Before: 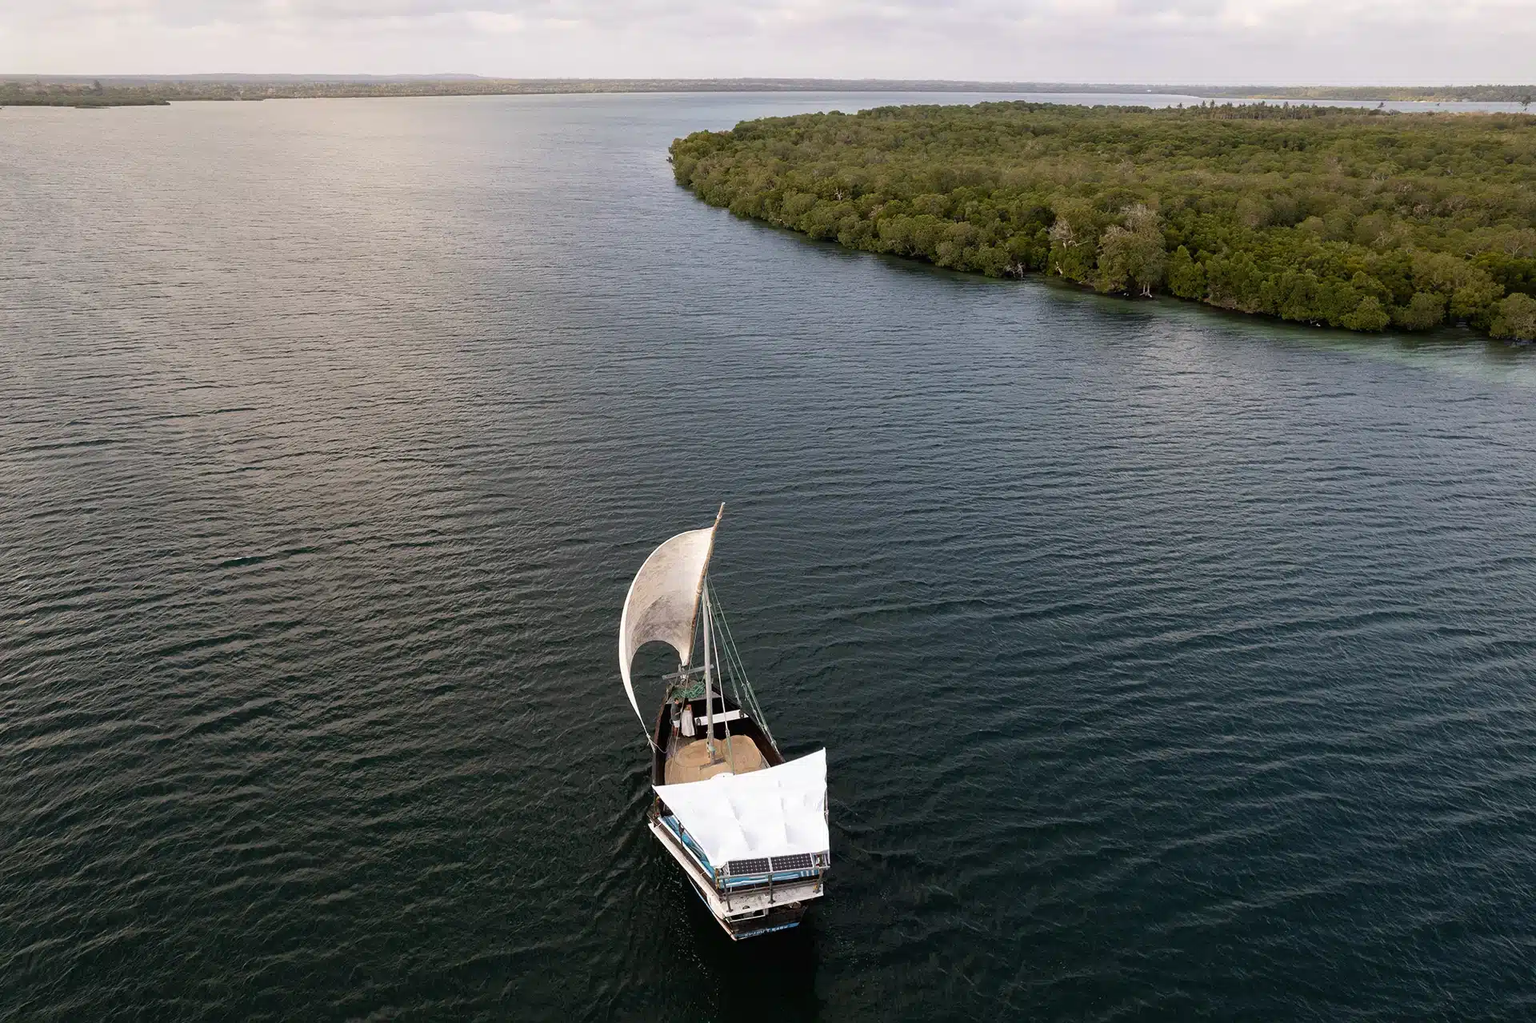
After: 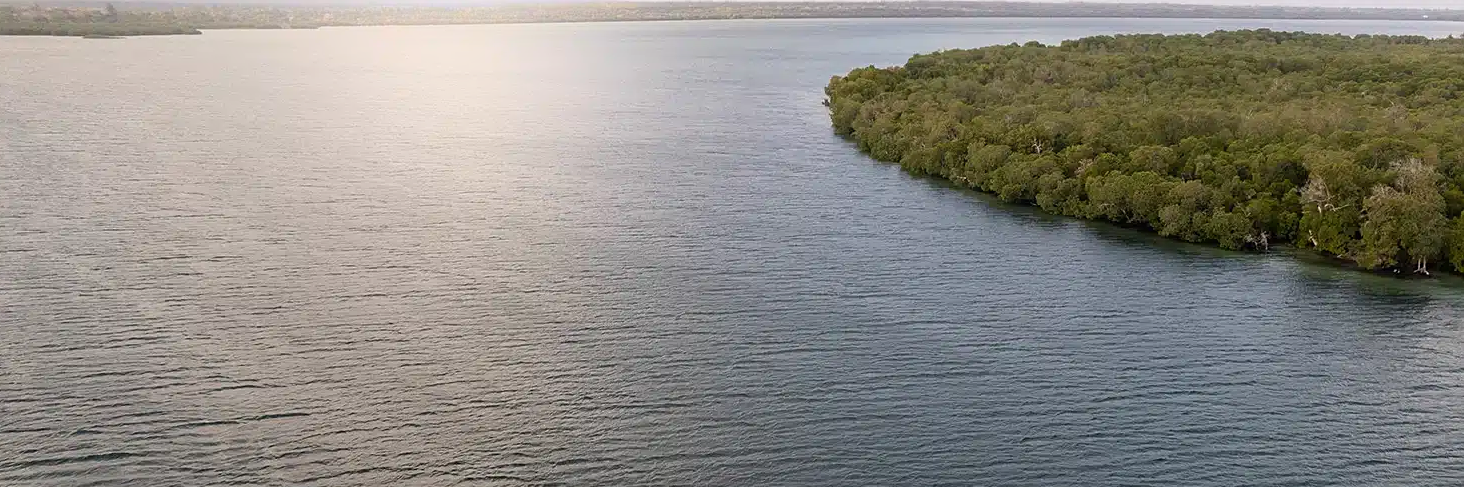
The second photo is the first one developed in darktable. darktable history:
bloom: on, module defaults
crop: left 0.579%, top 7.627%, right 23.167%, bottom 54.275%
sharpen: amount 0.2
color balance rgb: global vibrance 10%
